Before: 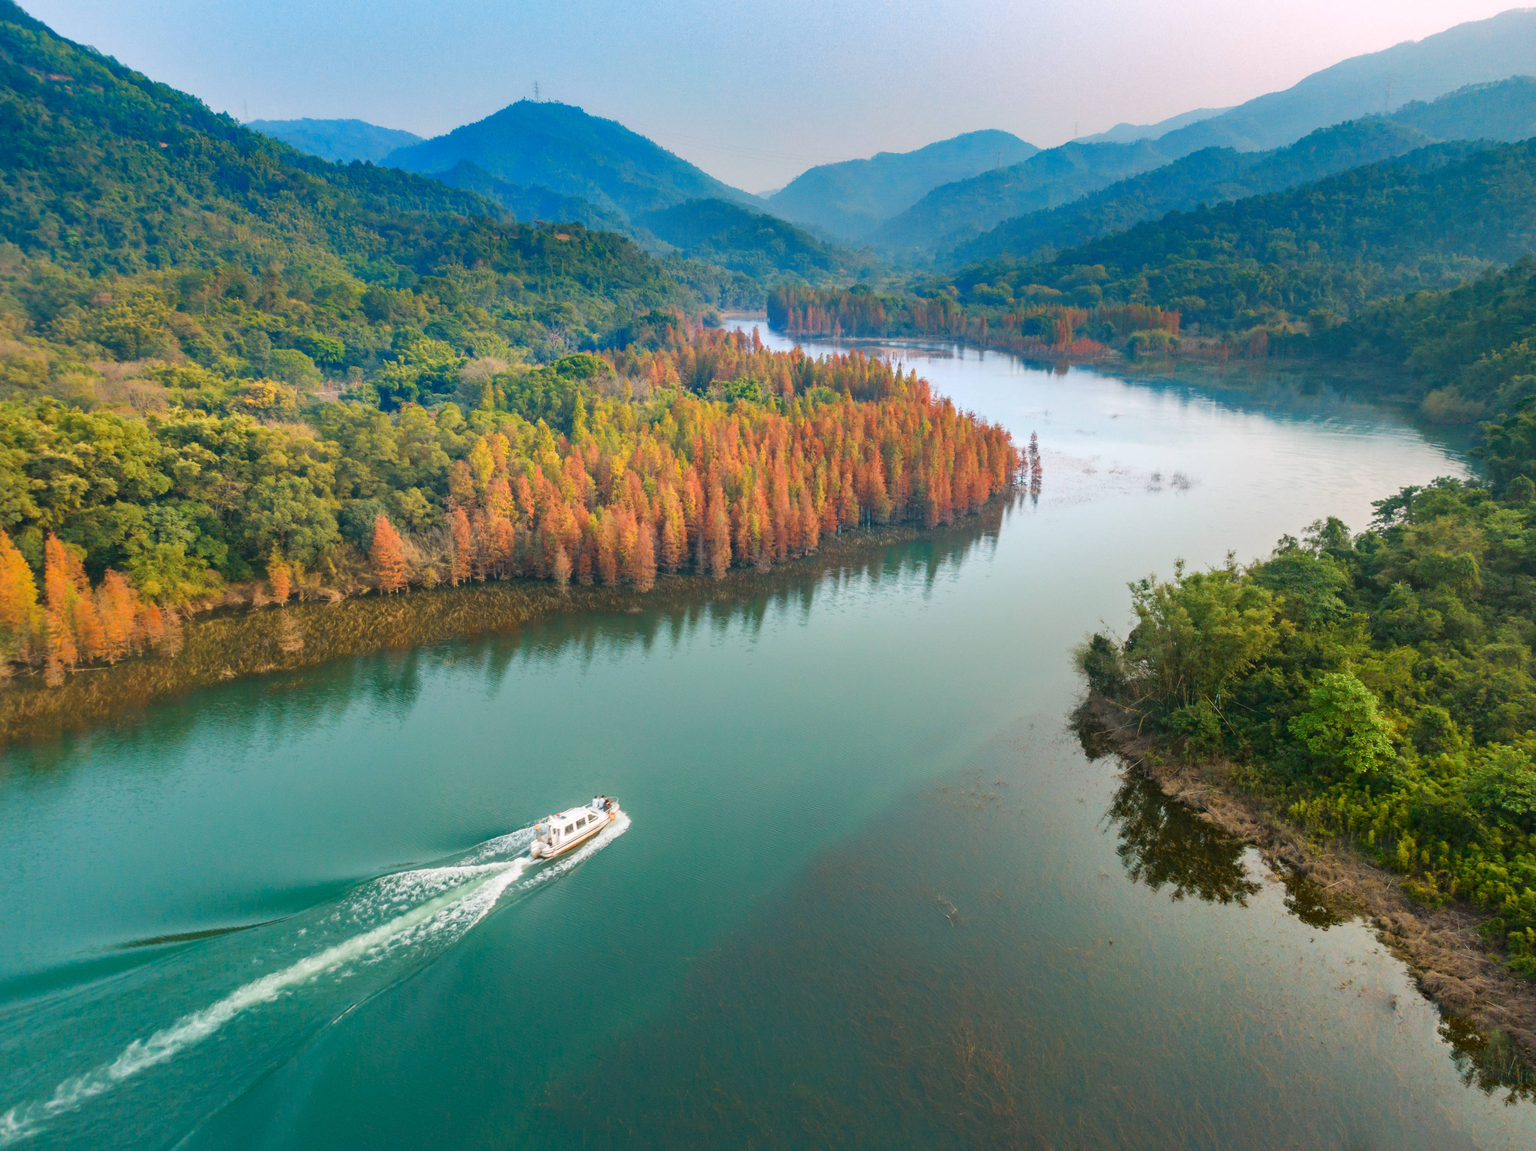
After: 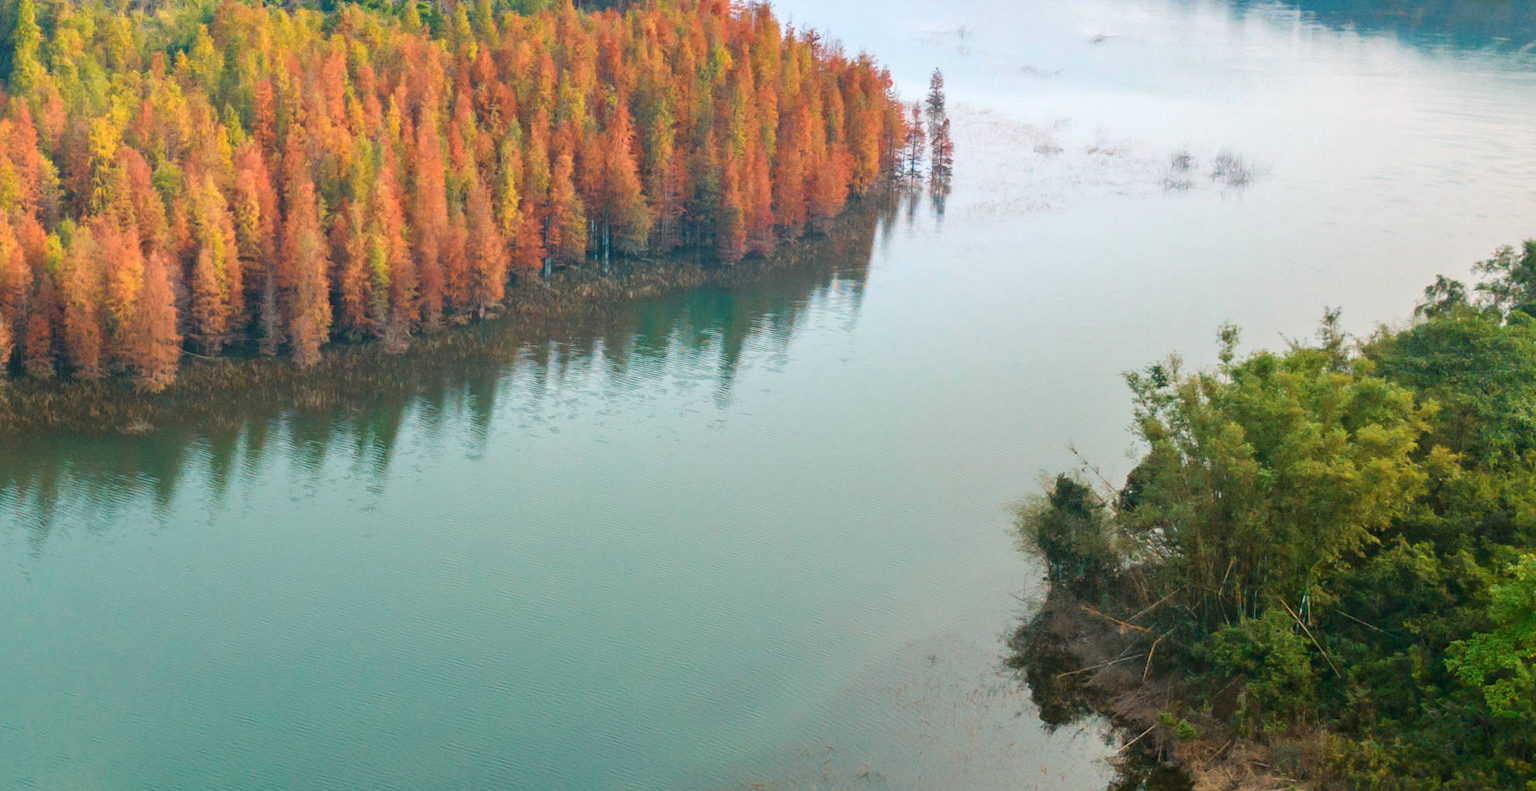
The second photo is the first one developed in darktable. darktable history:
crop: left 36.871%, top 34.473%, right 13.178%, bottom 31.154%
exposure: exposure 0.081 EV, compensate highlight preservation false
